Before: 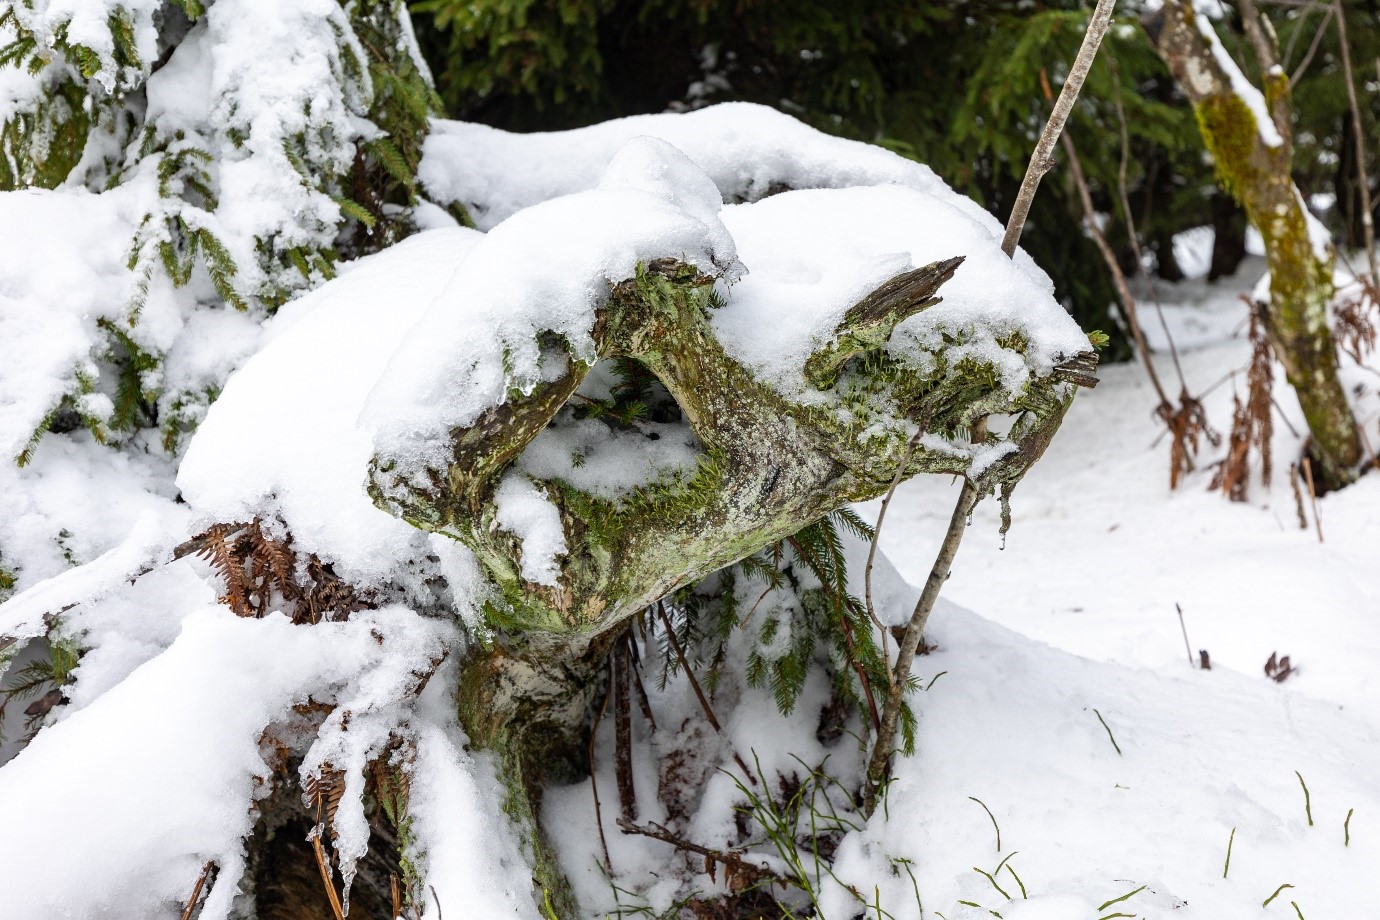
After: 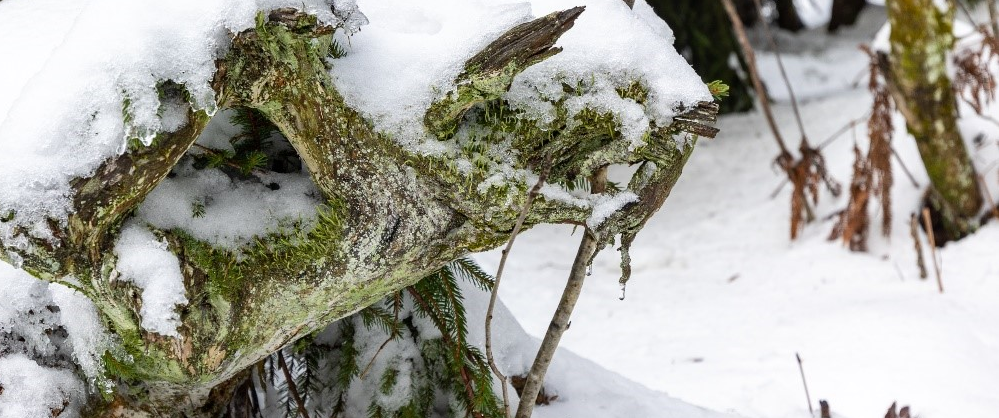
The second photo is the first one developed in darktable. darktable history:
crop and rotate: left 27.568%, top 27.215%, bottom 27.347%
